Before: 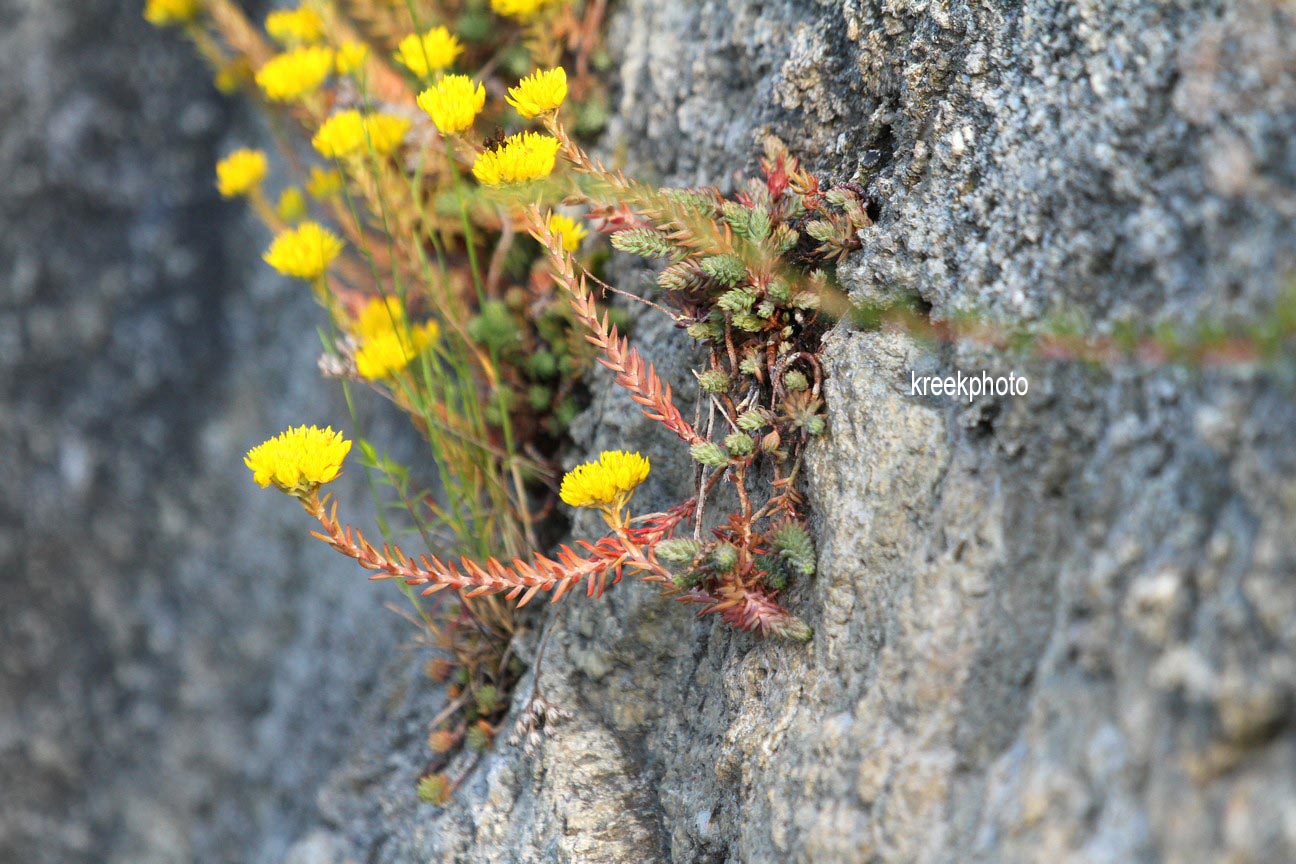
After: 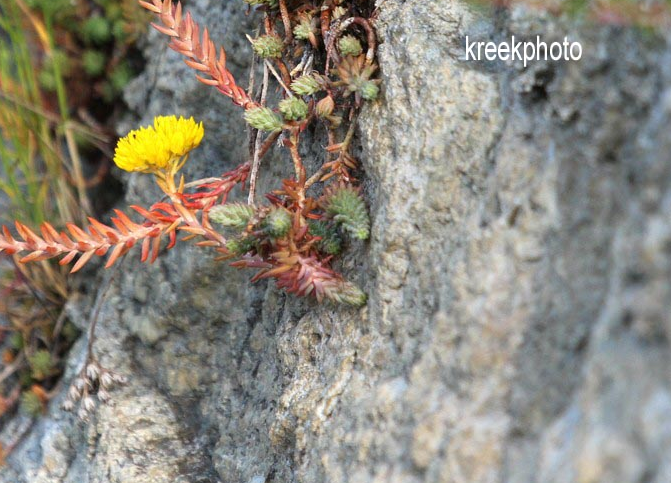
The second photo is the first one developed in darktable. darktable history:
shadows and highlights: radius 93.07, shadows -14.46, white point adjustment 0.23, highlights 31.48, compress 48.23%, highlights color adjustment 52.79%, soften with gaussian
crop: left 34.479%, top 38.822%, right 13.718%, bottom 5.172%
